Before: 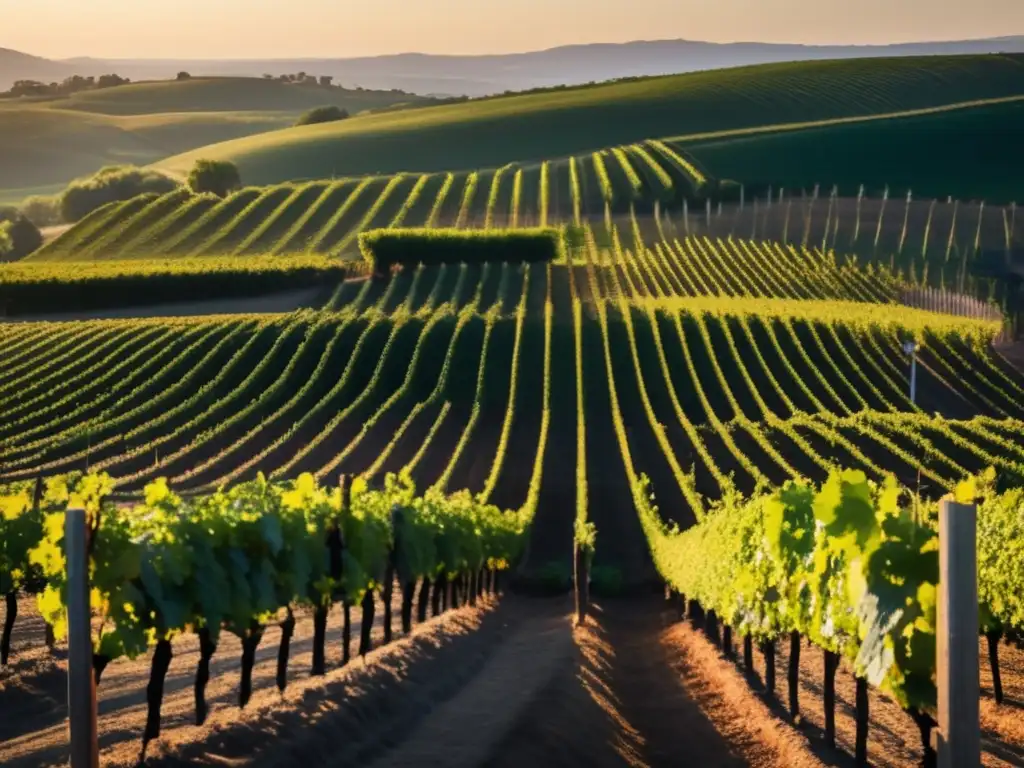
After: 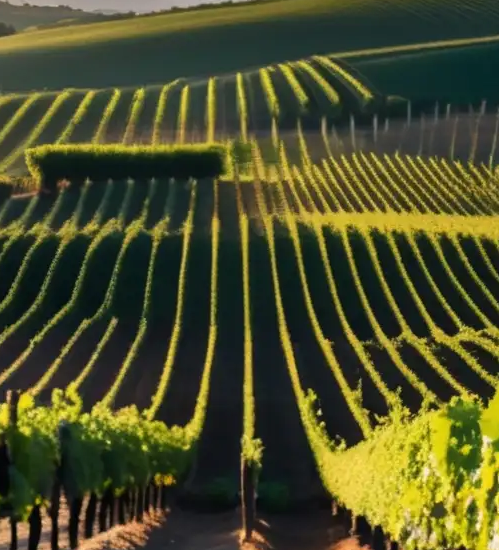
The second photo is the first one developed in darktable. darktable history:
crop: left 32.55%, top 10.996%, right 18.701%, bottom 17.338%
